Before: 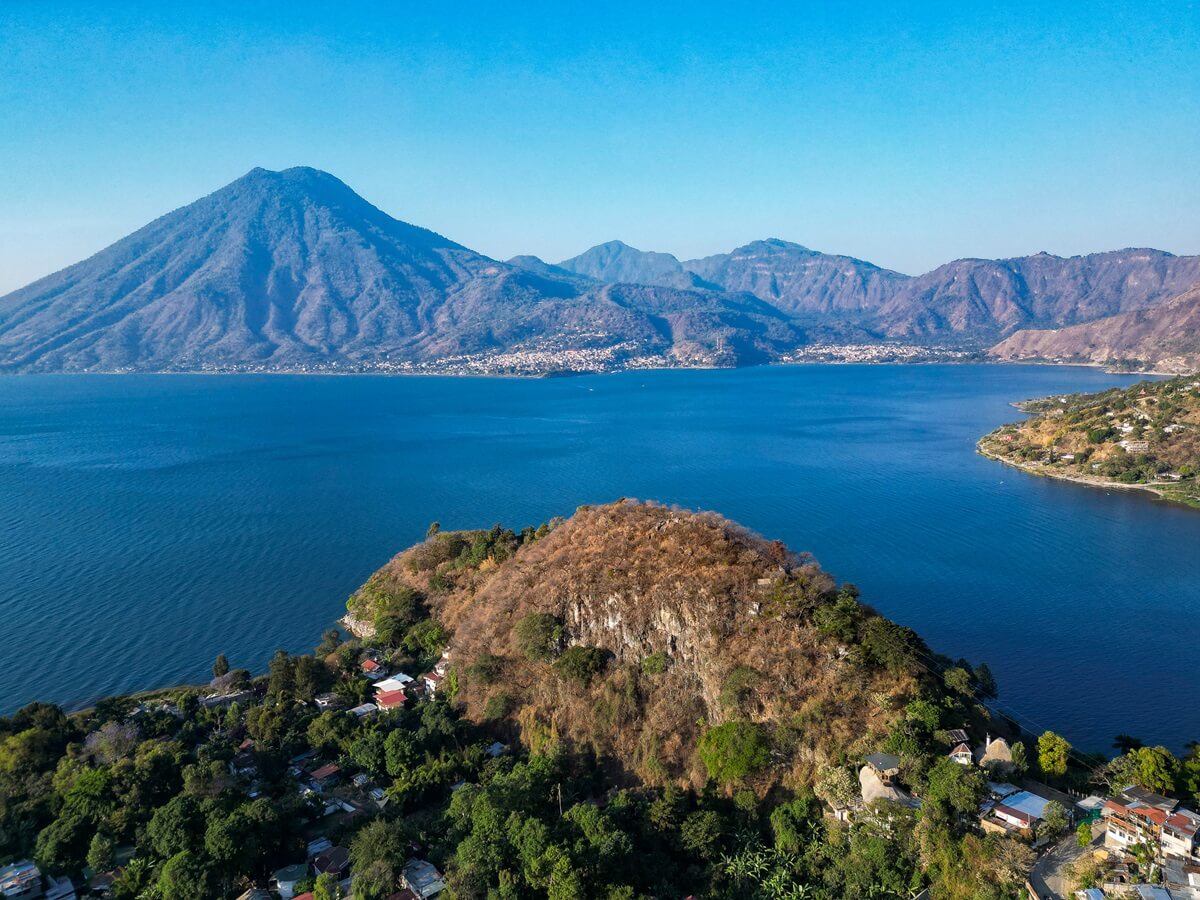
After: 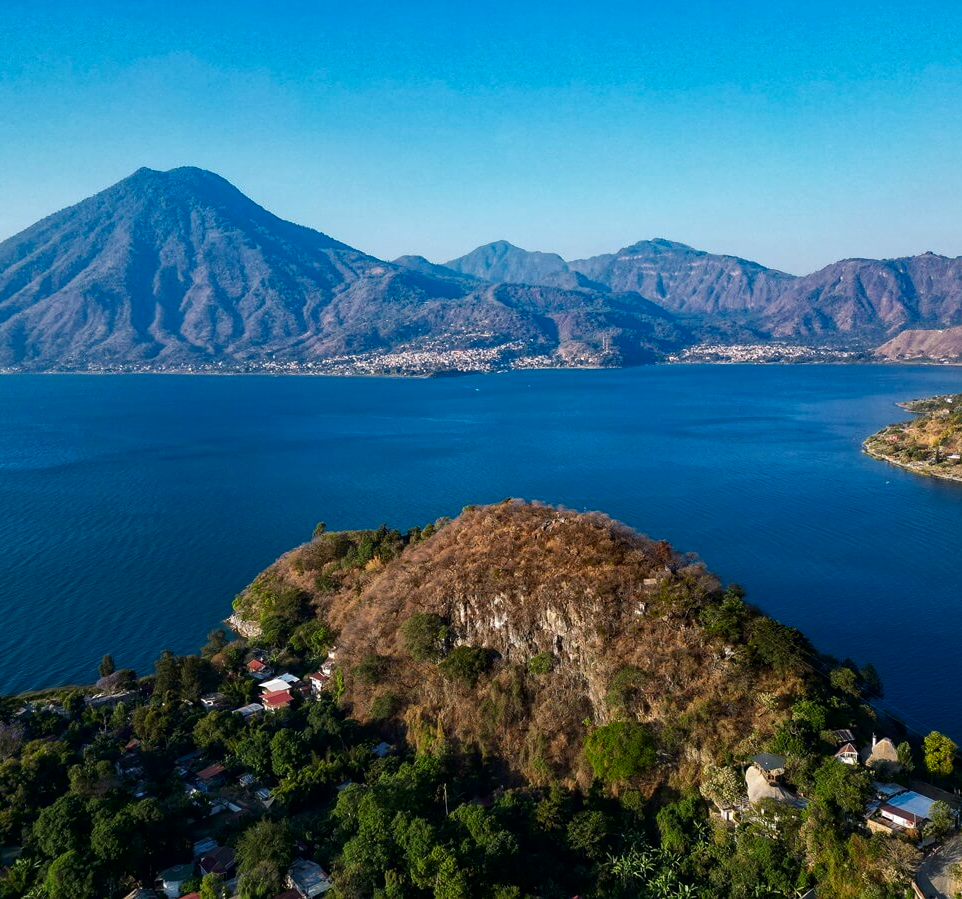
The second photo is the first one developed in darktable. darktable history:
contrast brightness saturation: contrast 0.067, brightness -0.125, saturation 0.051
crop and rotate: left 9.561%, right 10.235%
